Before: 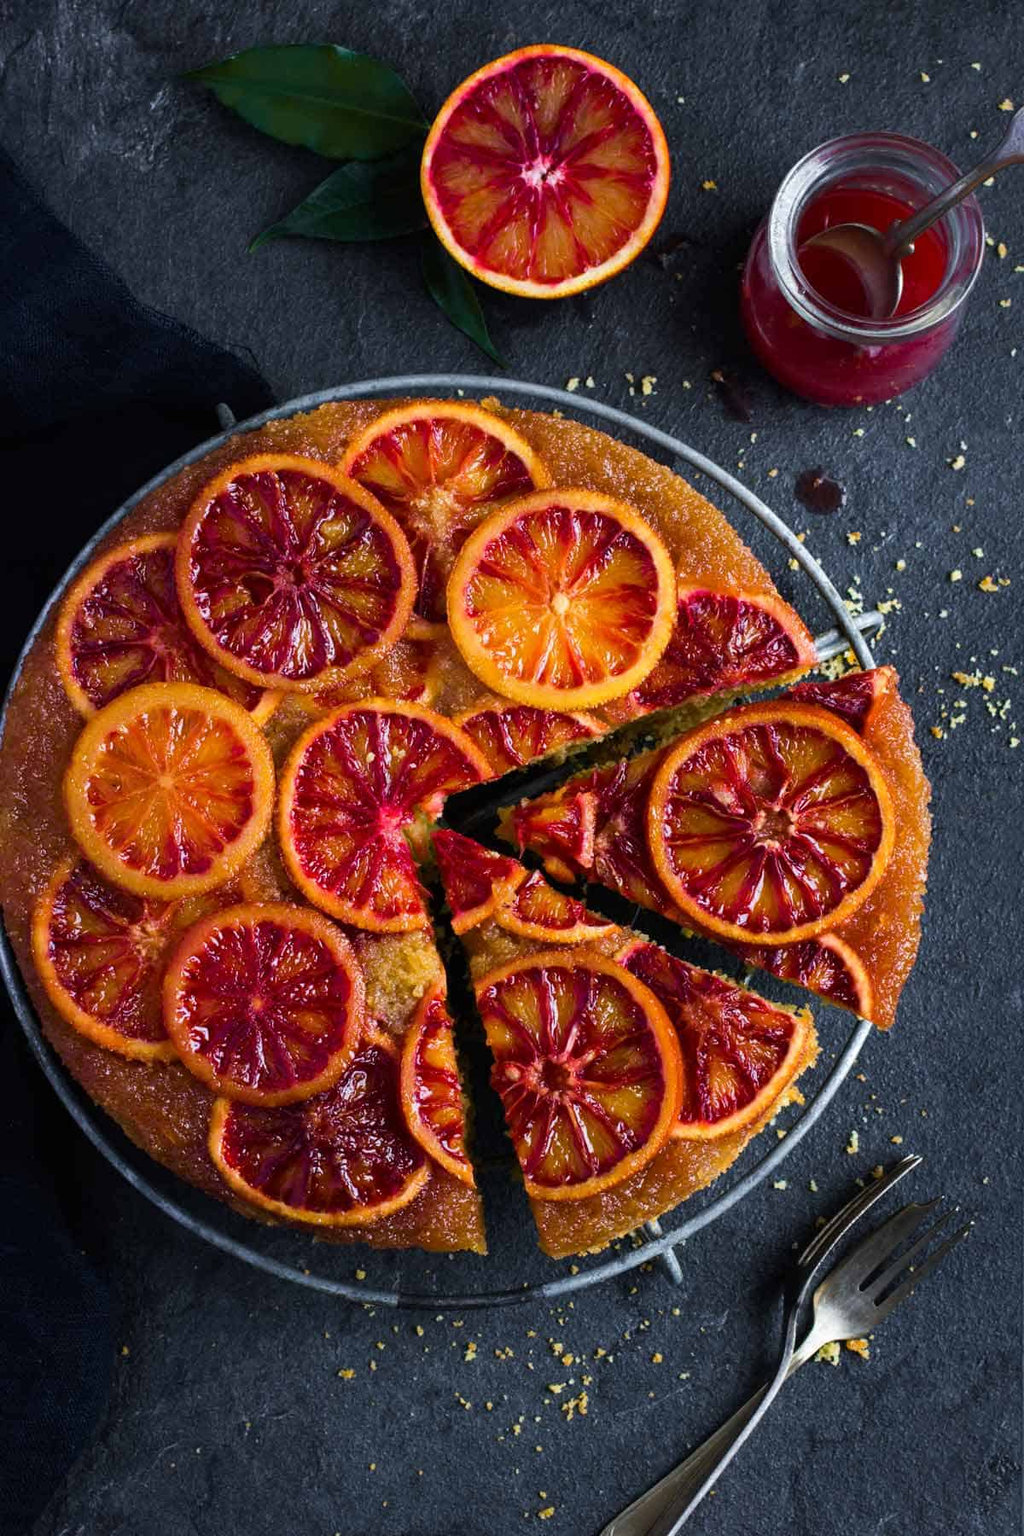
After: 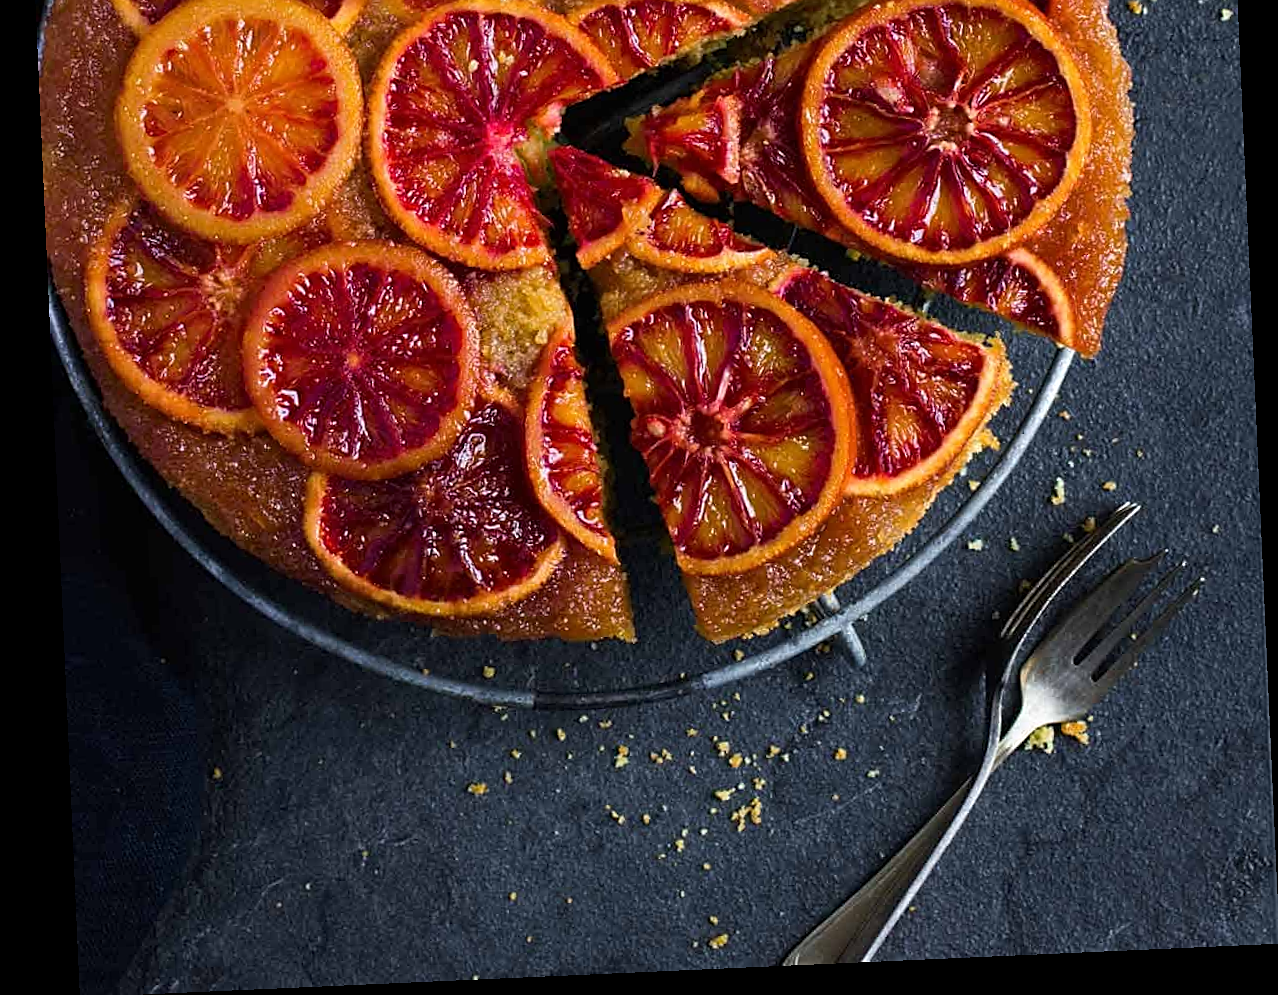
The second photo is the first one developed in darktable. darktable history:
sharpen: on, module defaults
crop and rotate: top 46.237%
rotate and perspective: rotation -2.56°, automatic cropping off
